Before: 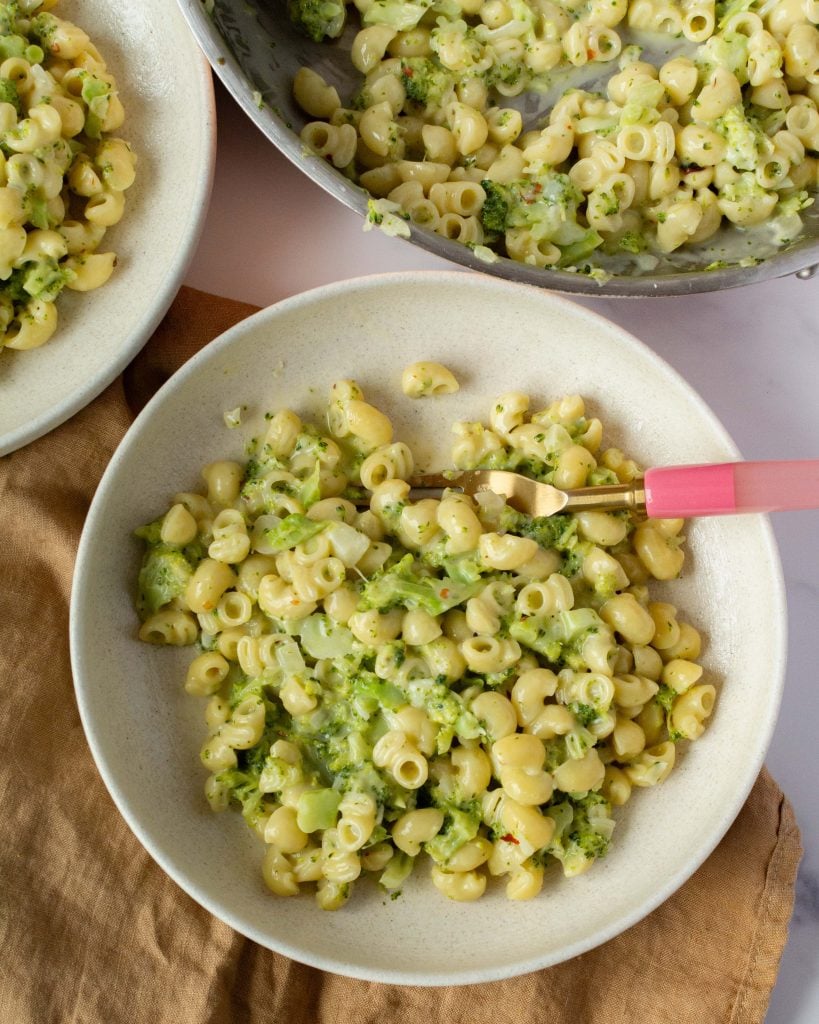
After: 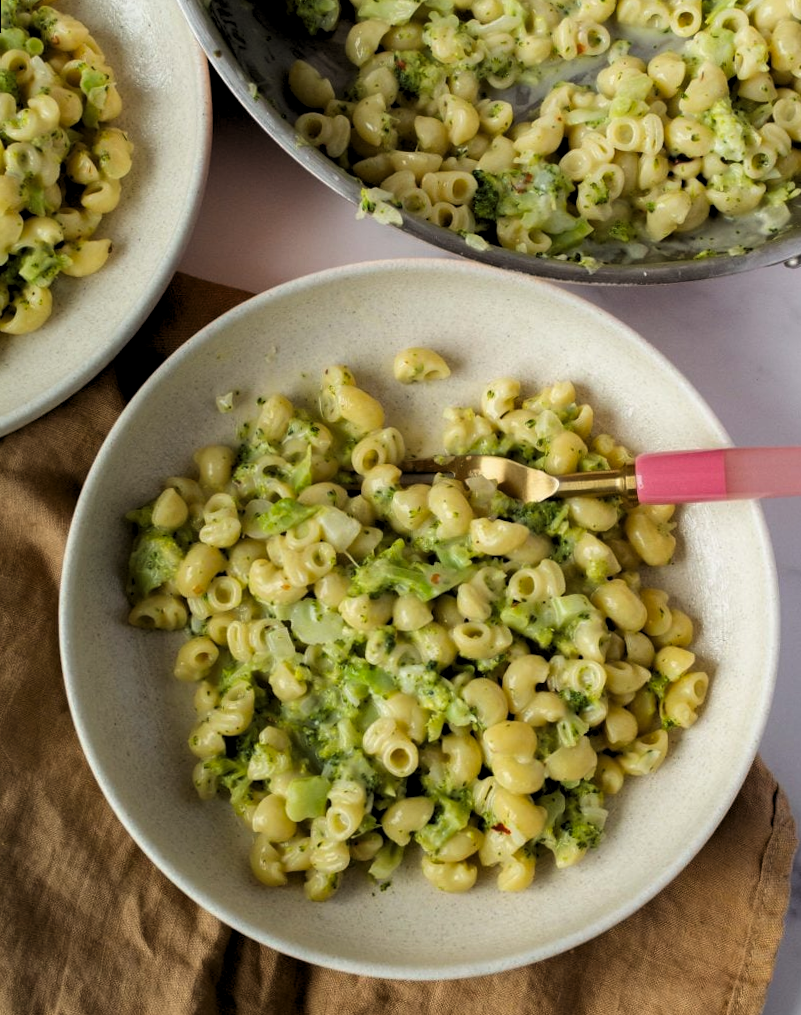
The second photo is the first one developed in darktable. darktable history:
color correction: saturation 1.11
rotate and perspective: rotation 0.226°, lens shift (vertical) -0.042, crop left 0.023, crop right 0.982, crop top 0.006, crop bottom 0.994
levels: levels [0.116, 0.574, 1]
